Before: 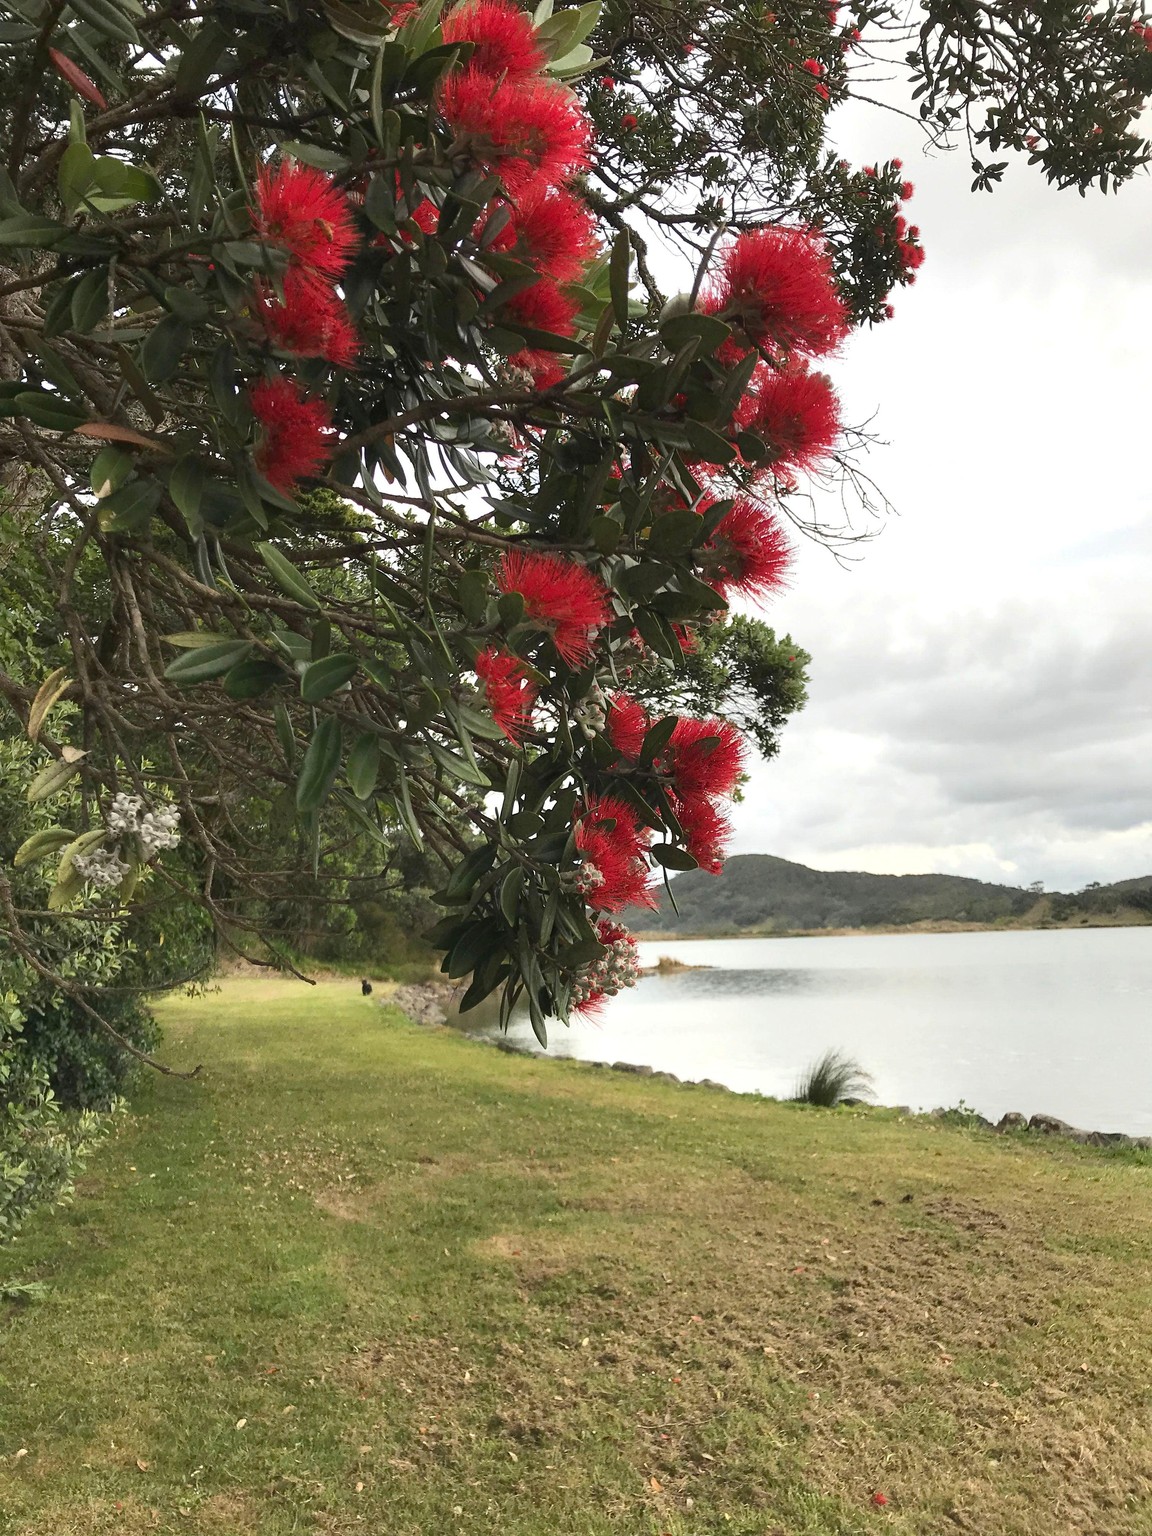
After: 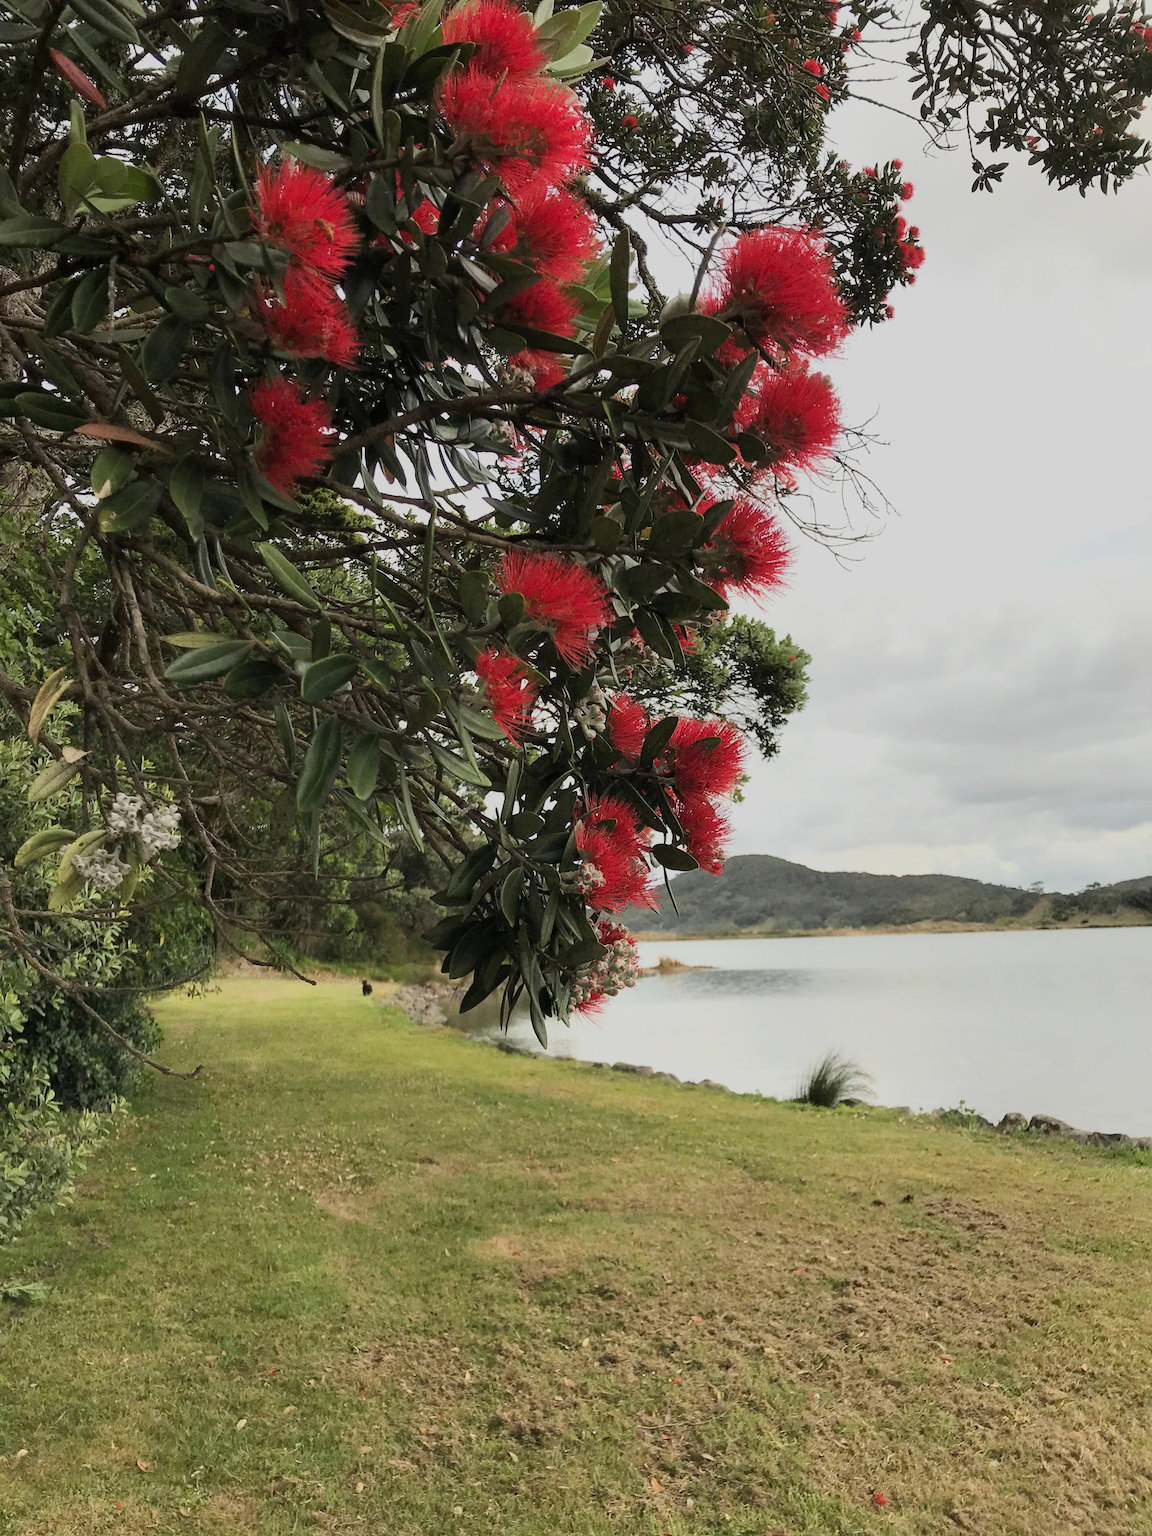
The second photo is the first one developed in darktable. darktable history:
filmic rgb: black relative exposure -7.65 EV, white relative exposure 4.56 EV, hardness 3.61, color science v6 (2022)
